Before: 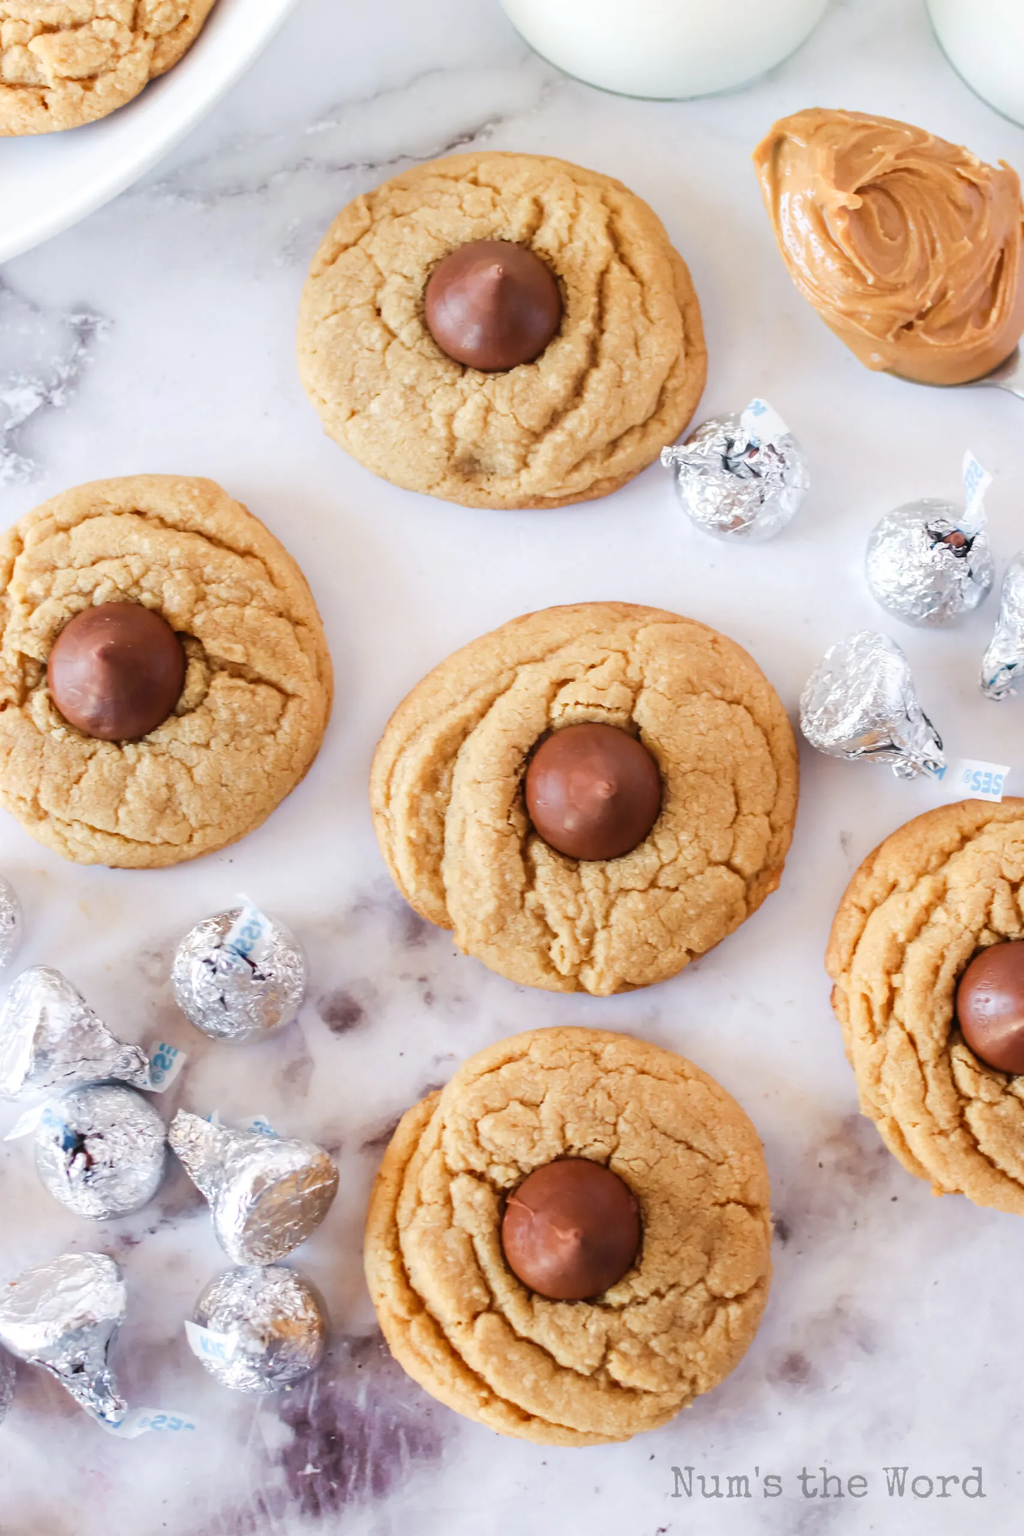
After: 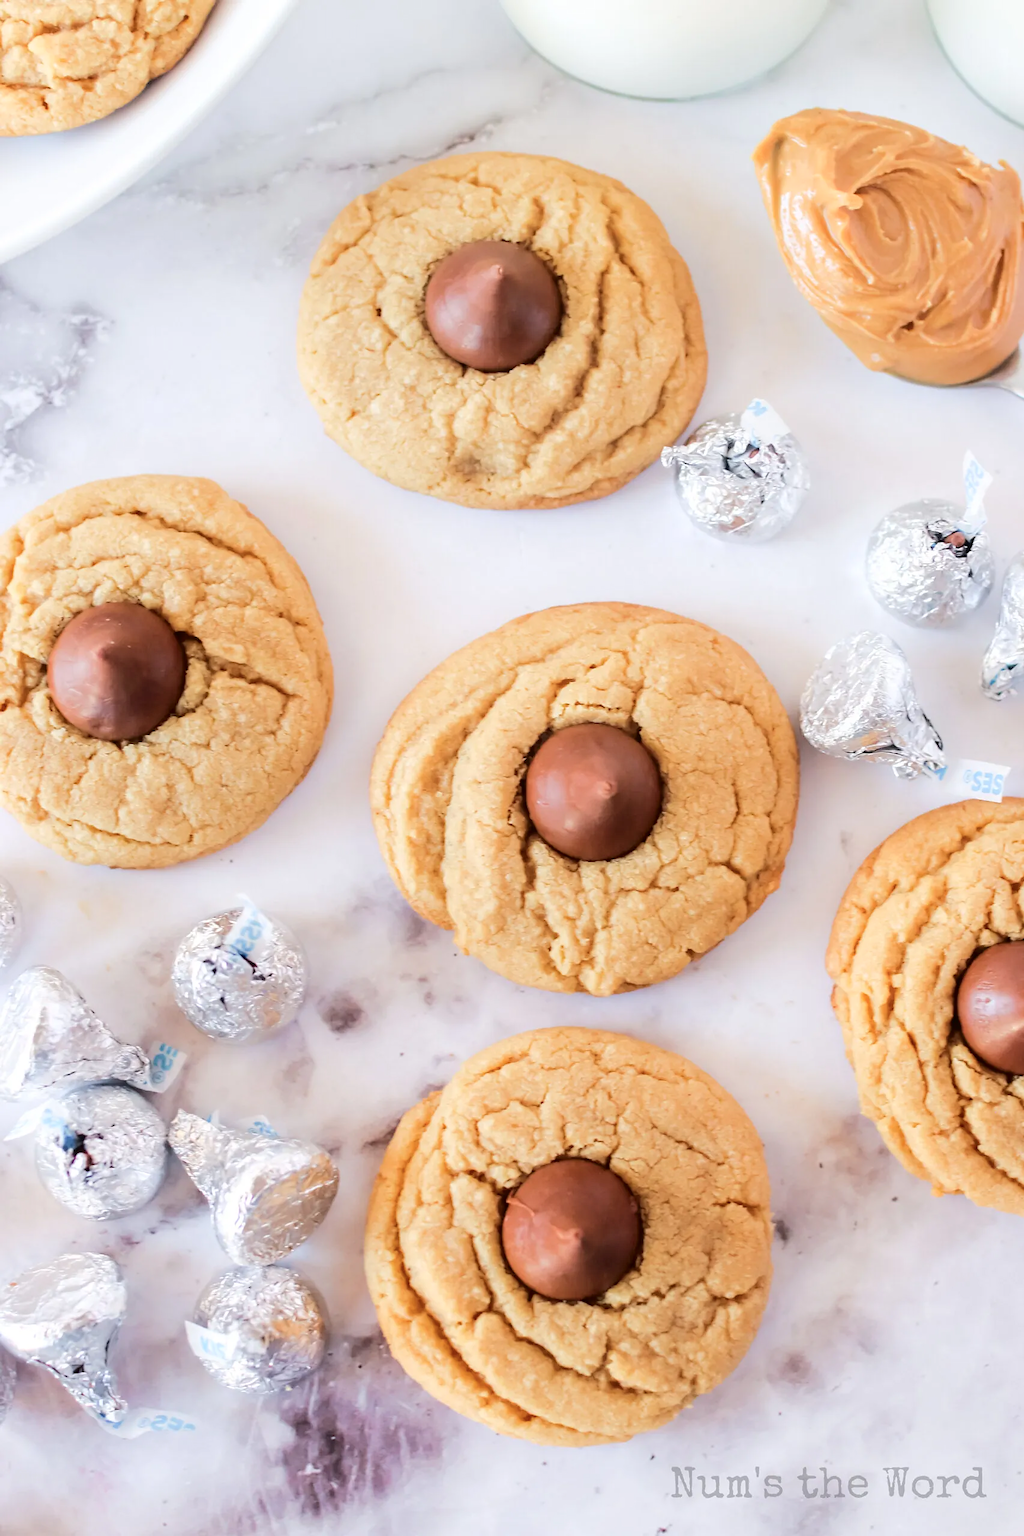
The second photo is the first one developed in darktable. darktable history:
tone curve: curves: ch0 [(0, 0) (0.003, 0.001) (0.011, 0.008) (0.025, 0.015) (0.044, 0.025) (0.069, 0.037) (0.1, 0.056) (0.136, 0.091) (0.177, 0.157) (0.224, 0.231) (0.277, 0.319) (0.335, 0.4) (0.399, 0.493) (0.468, 0.571) (0.543, 0.645) (0.623, 0.706) (0.709, 0.77) (0.801, 0.838) (0.898, 0.918) (1, 1)], color space Lab, independent channels, preserve colors none
sharpen: radius 1.053, threshold 1.083
